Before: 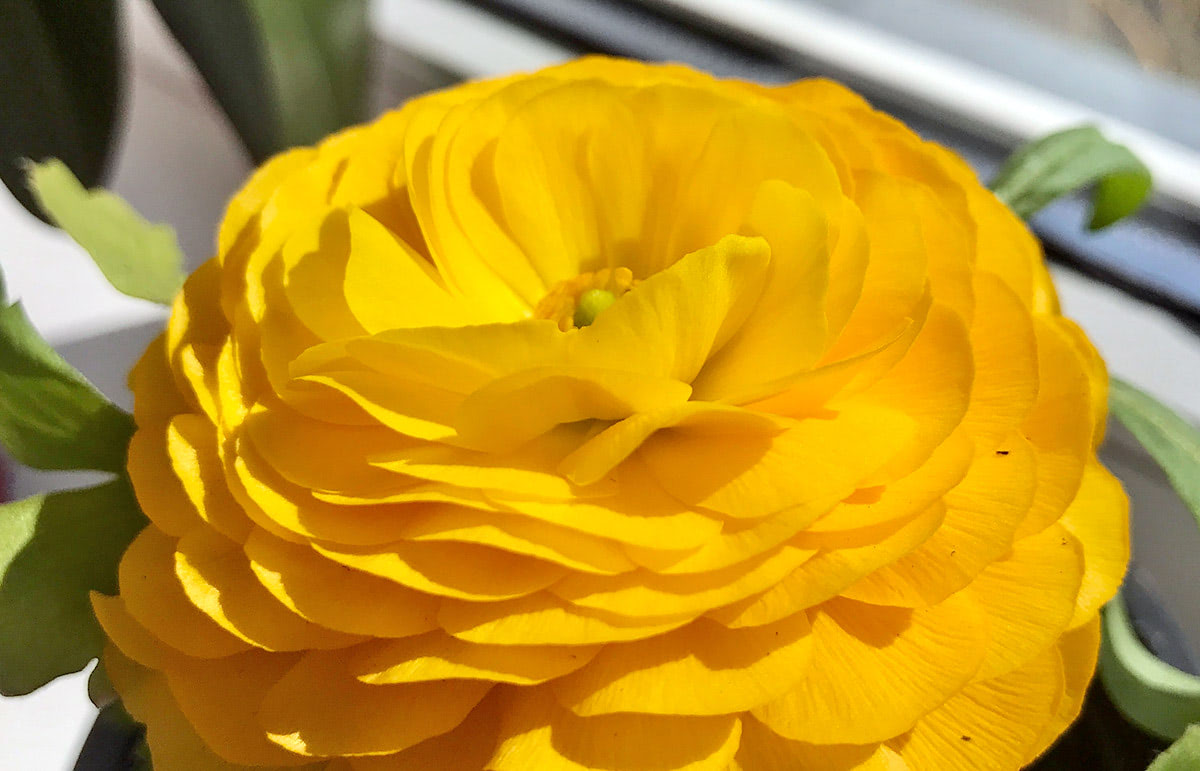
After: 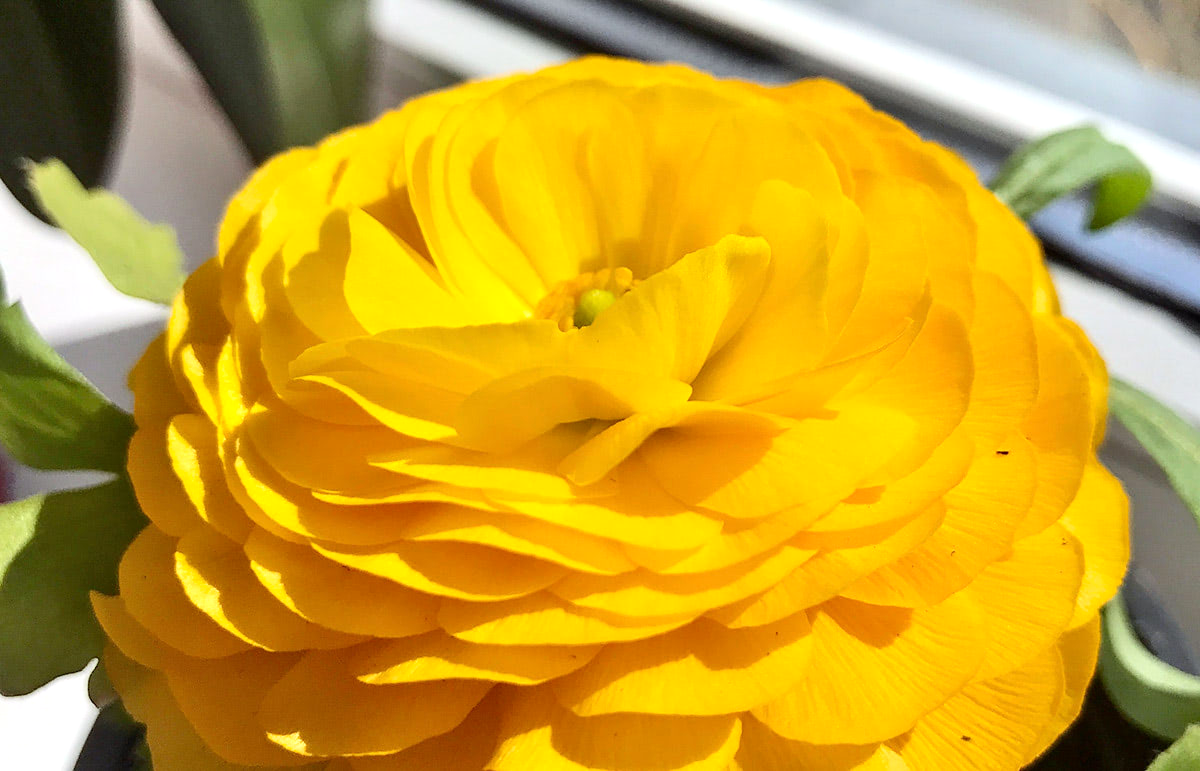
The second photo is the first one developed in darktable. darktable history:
white balance: emerald 1
levels: levels [0, 0.476, 0.951]
tone equalizer: on, module defaults
contrast brightness saturation: contrast 0.1, brightness 0.02, saturation 0.02
